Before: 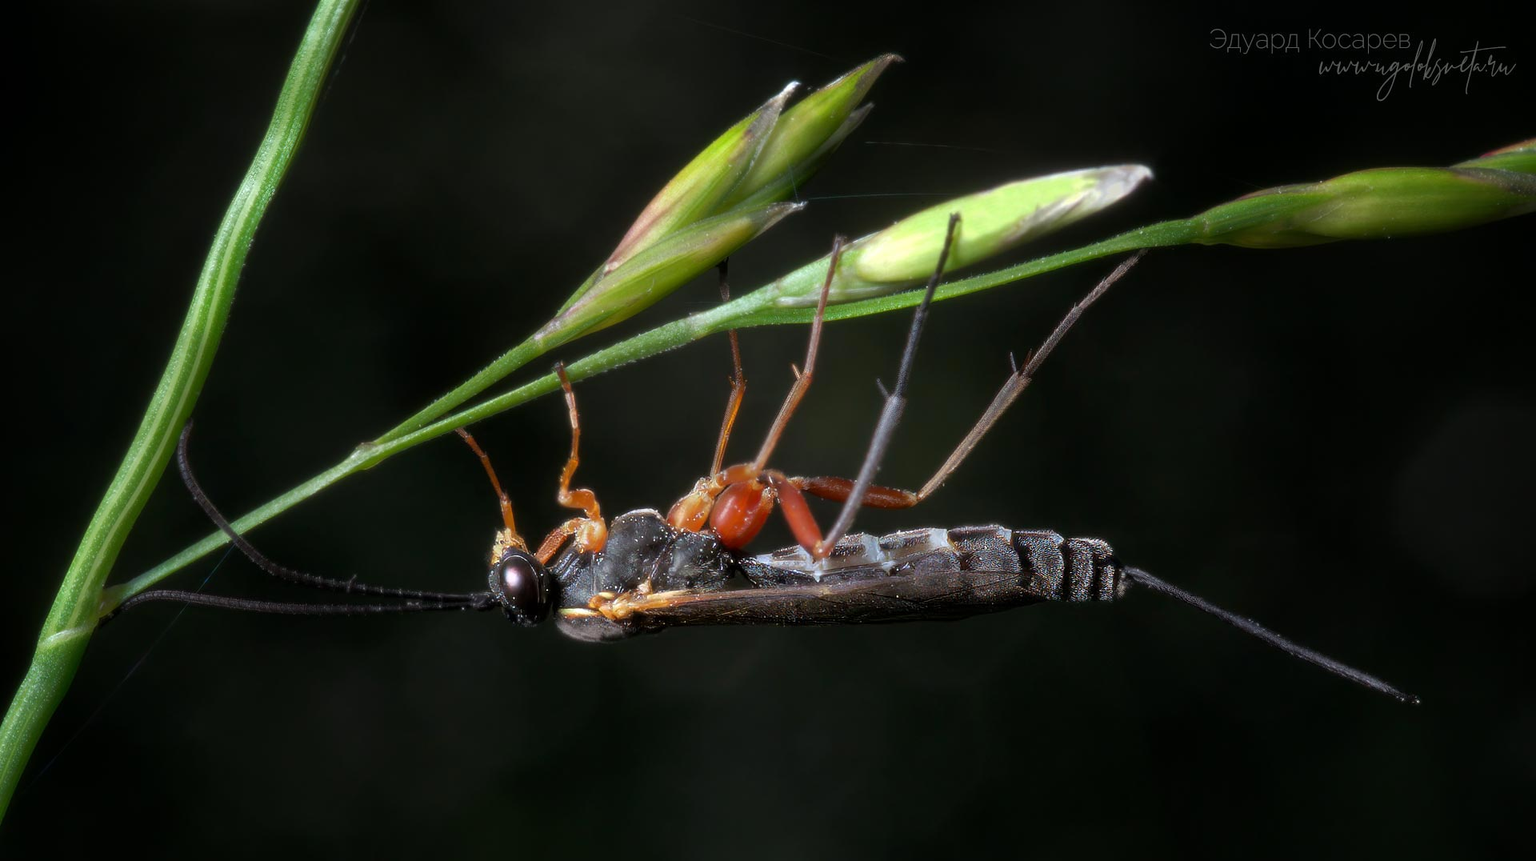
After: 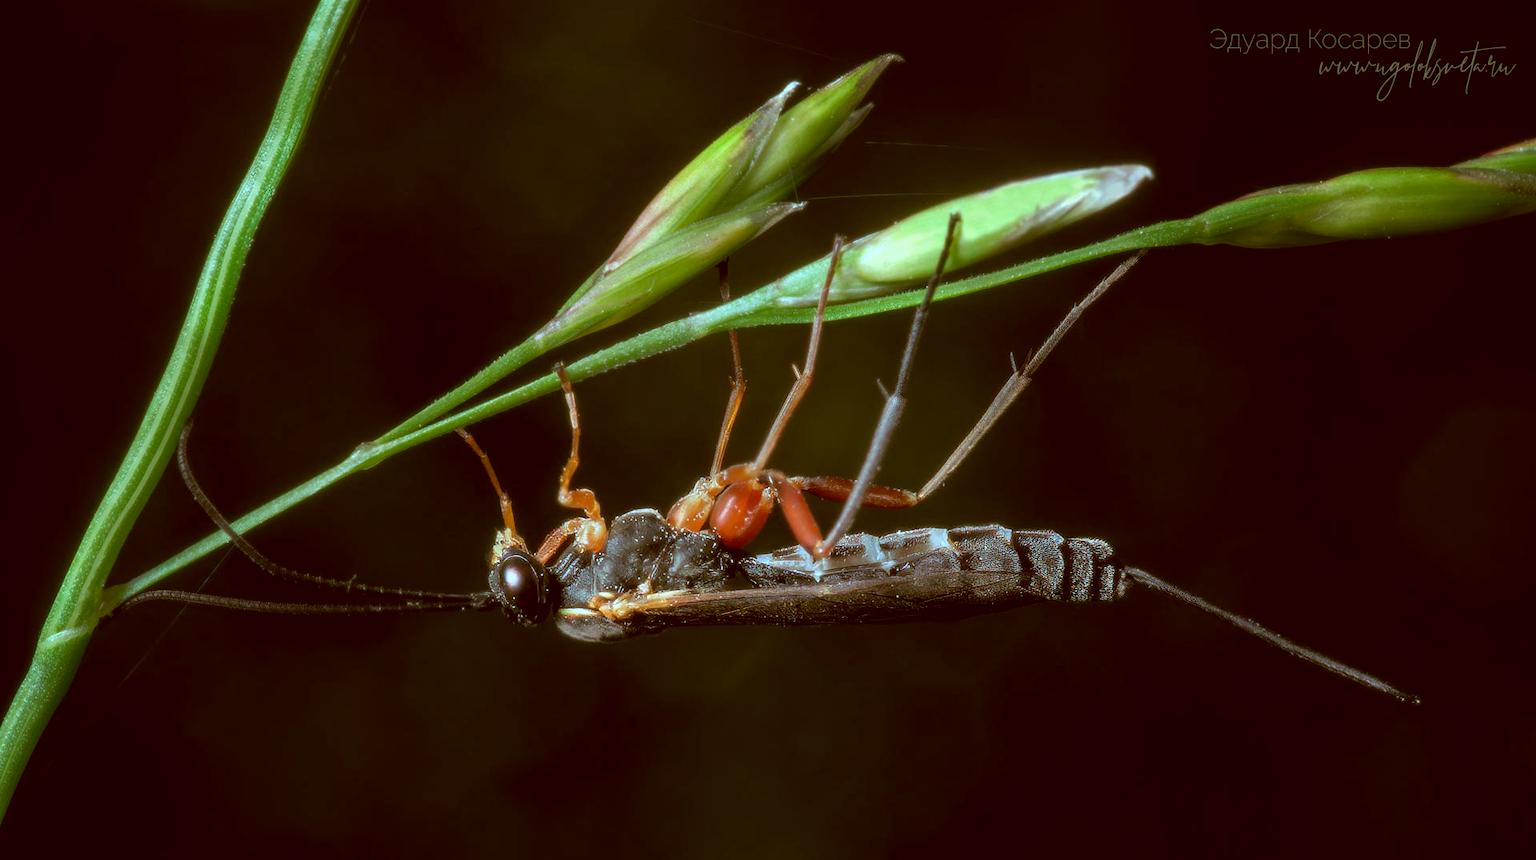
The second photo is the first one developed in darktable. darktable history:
color correction: highlights a* -14.62, highlights b* -16.22, shadows a* 10.12, shadows b* 29.4
local contrast: on, module defaults
